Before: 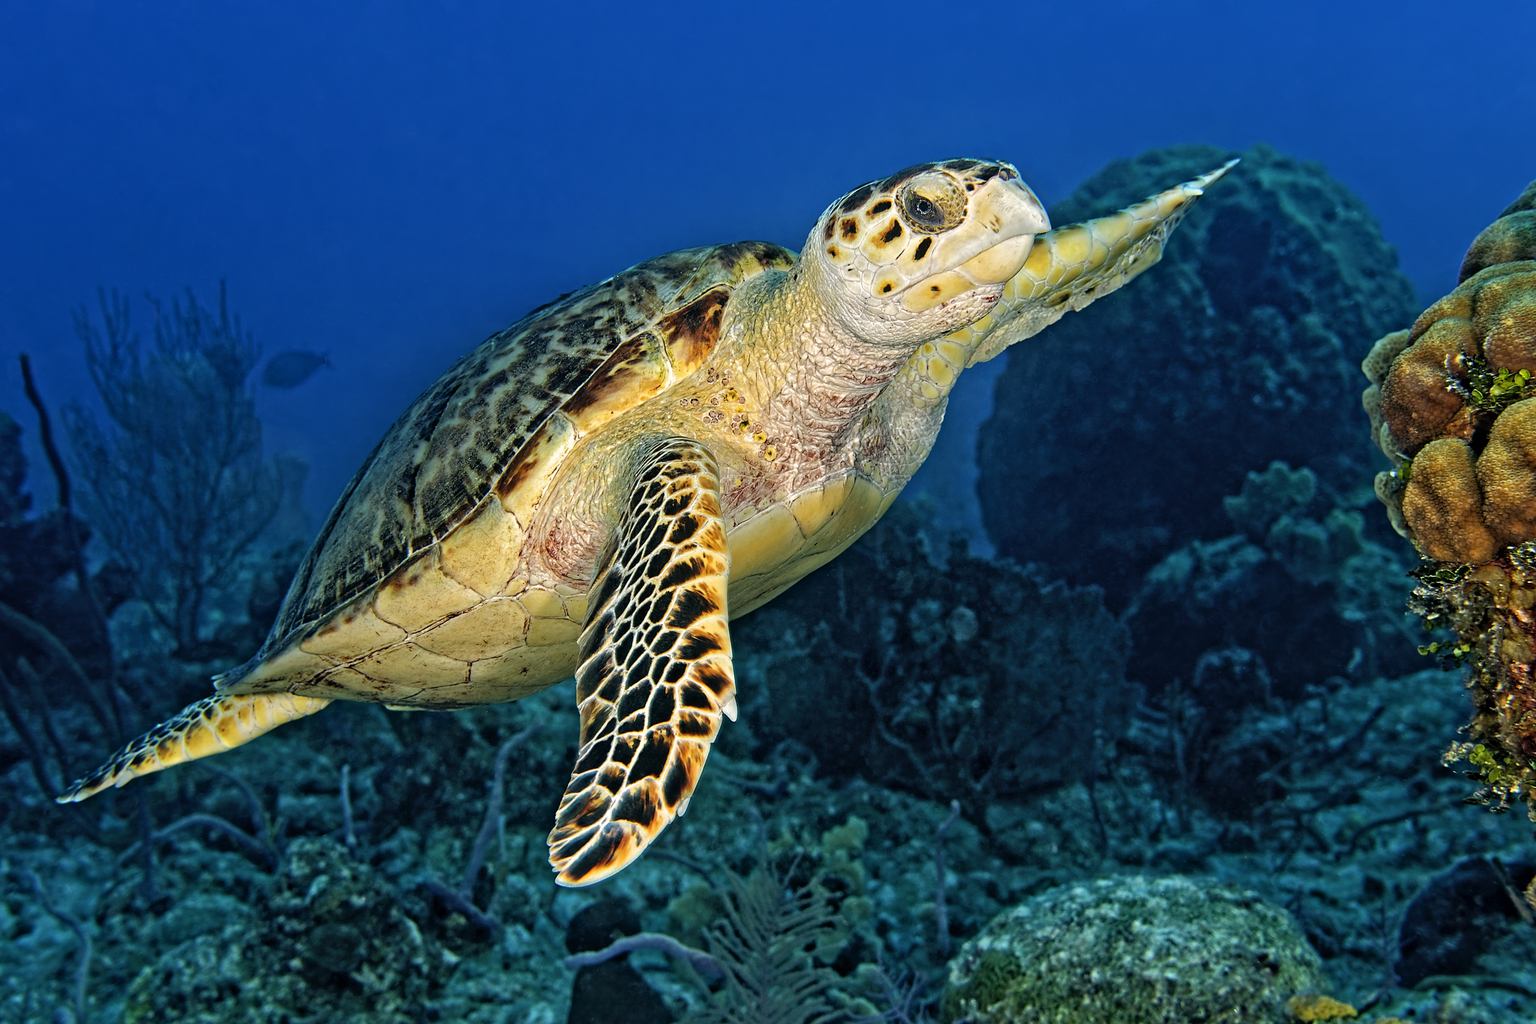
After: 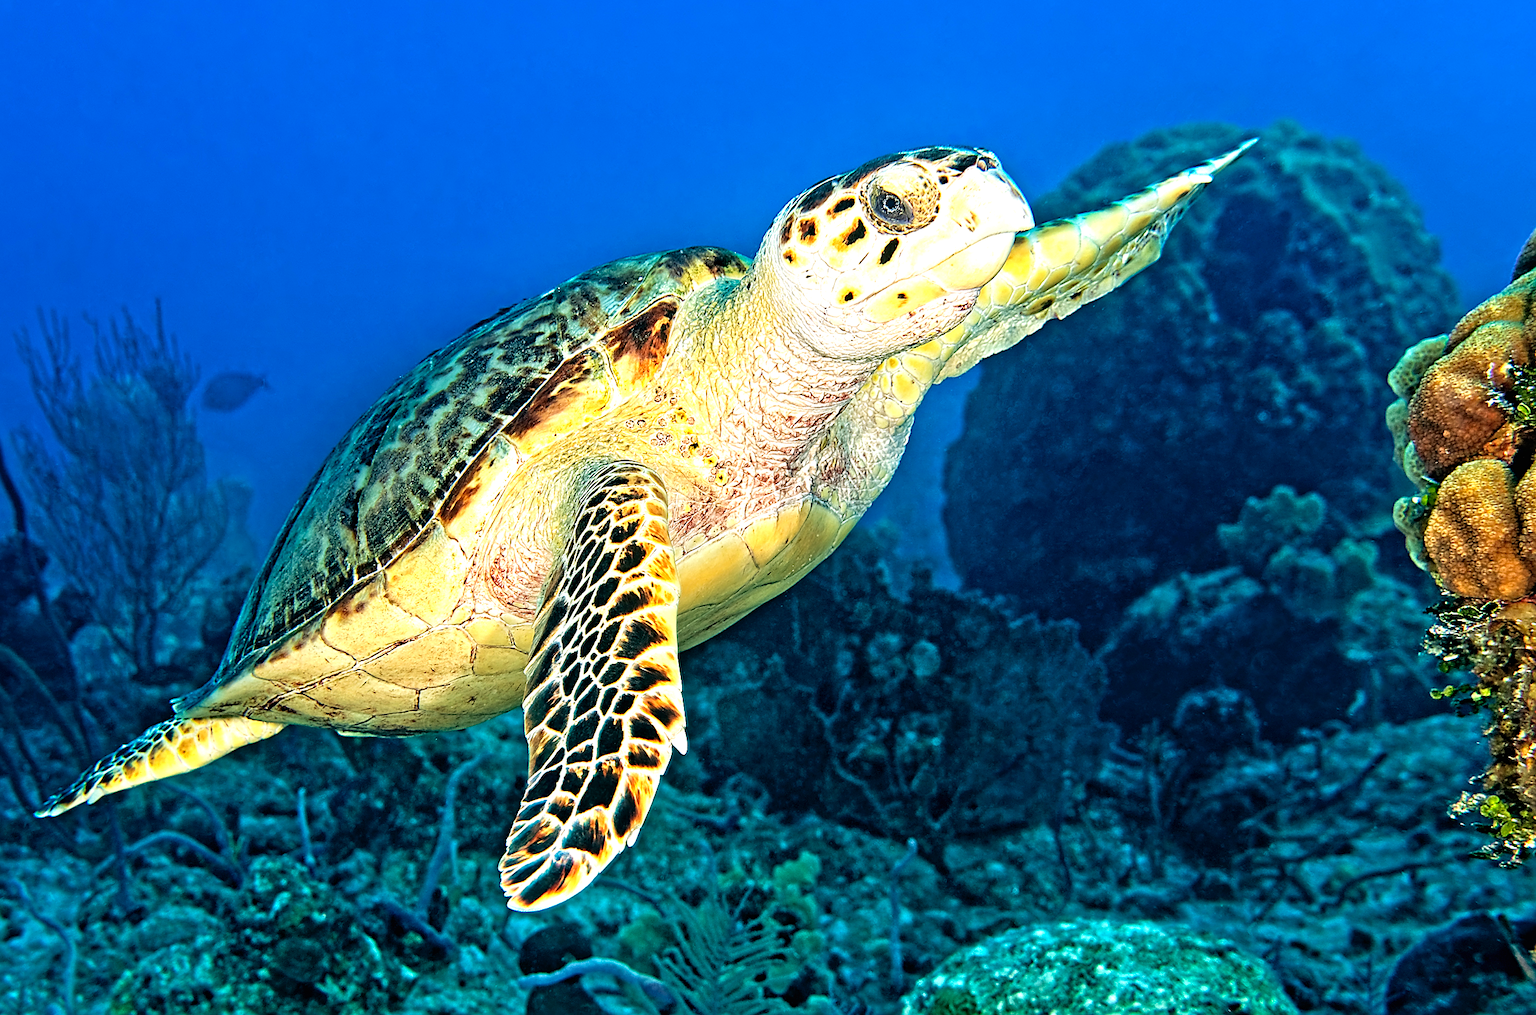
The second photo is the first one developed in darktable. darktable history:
rotate and perspective: rotation 0.062°, lens shift (vertical) 0.115, lens shift (horizontal) -0.133, crop left 0.047, crop right 0.94, crop top 0.061, crop bottom 0.94
exposure: black level correction 0, exposure 1.125 EV, compensate exposure bias true, compensate highlight preservation false
velvia: on, module defaults
sharpen: on, module defaults
